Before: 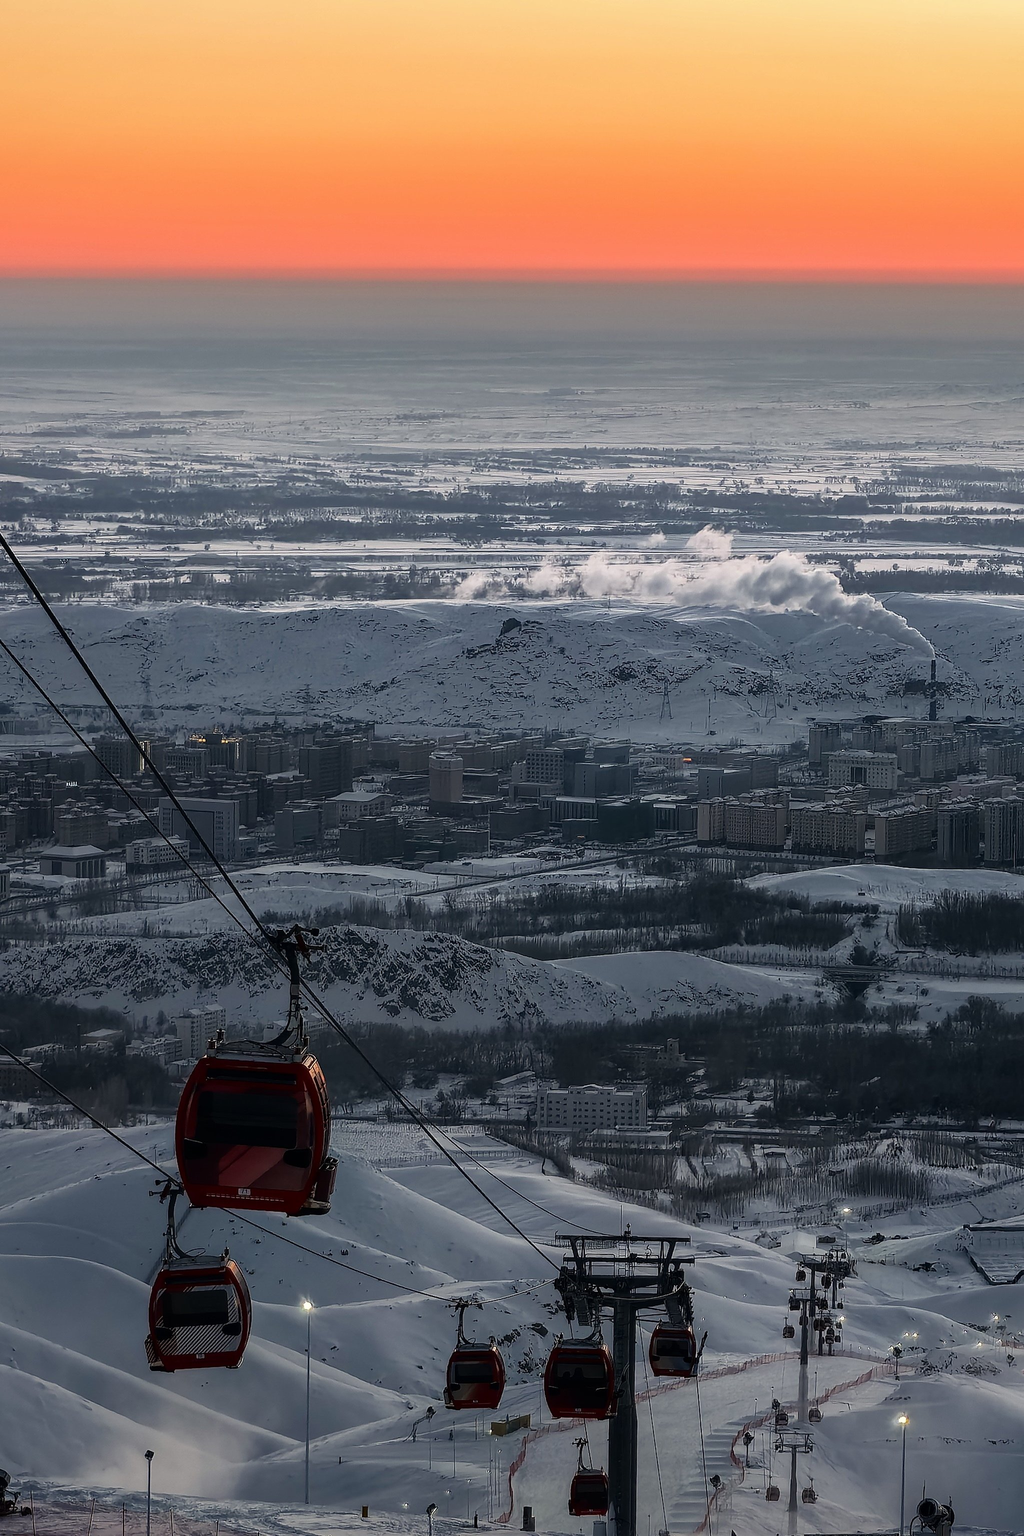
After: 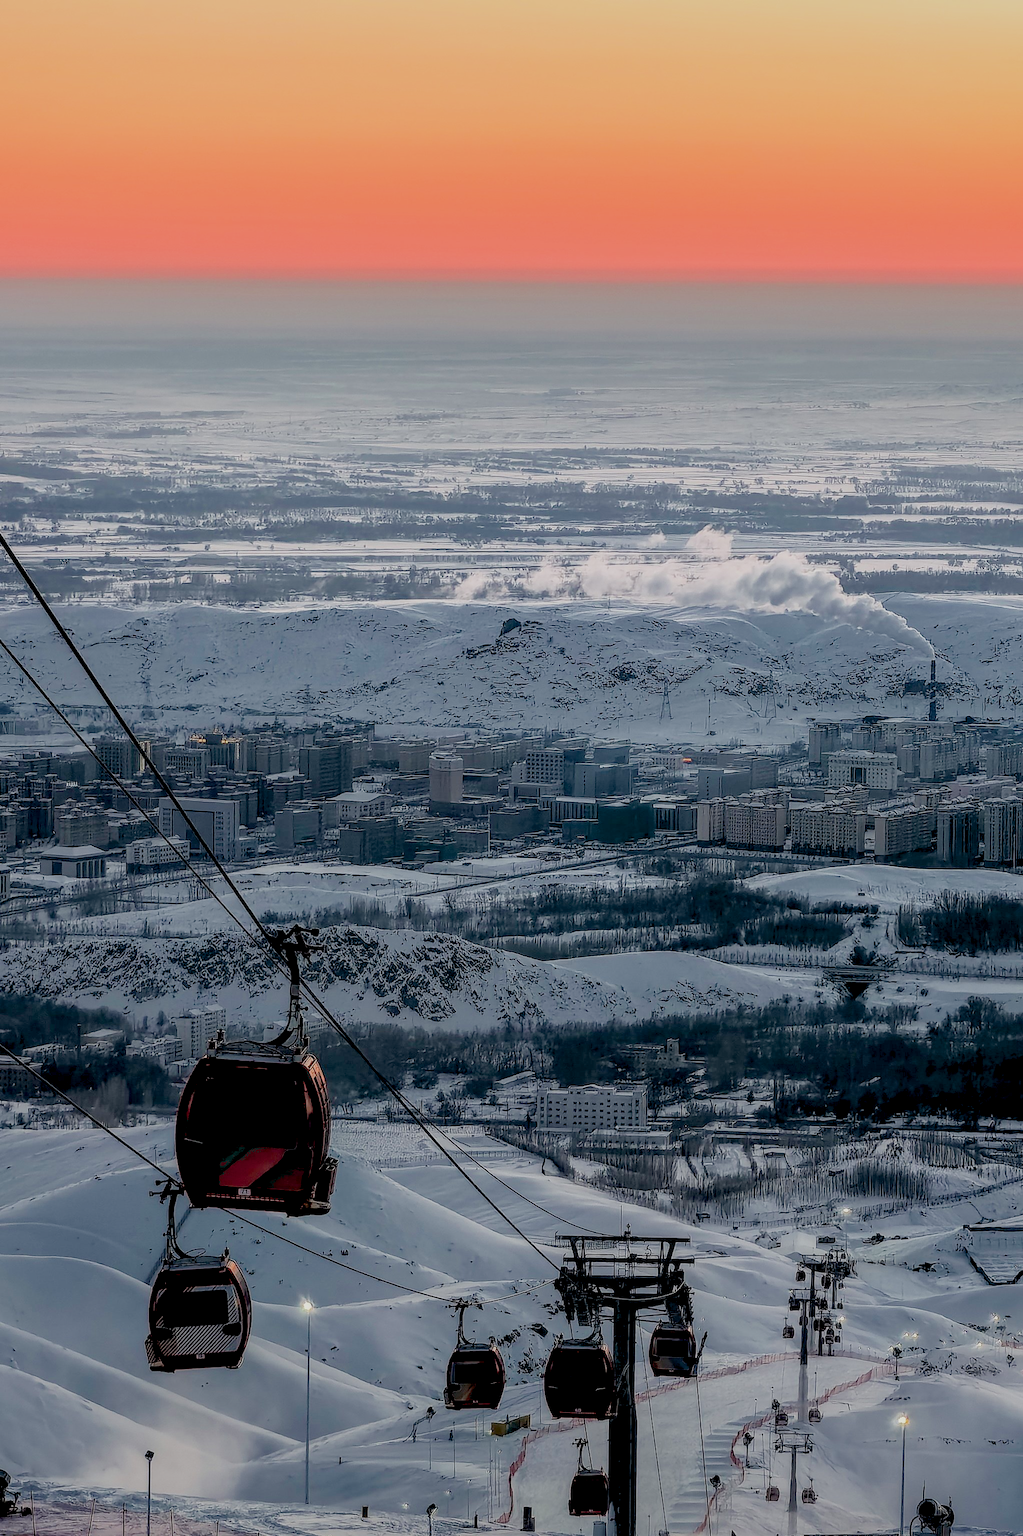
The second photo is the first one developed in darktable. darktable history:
filmic rgb: middle gray luminance 2.56%, black relative exposure -9.89 EV, white relative exposure 6.99 EV, threshold 5.95 EV, dynamic range scaling 9.43%, target black luminance 0%, hardness 3.18, latitude 43.79%, contrast 0.673, highlights saturation mix 4.52%, shadows ↔ highlights balance 13.23%, enable highlight reconstruction true
local contrast: on, module defaults
exposure: black level correction 0.008, exposure 0.972 EV, compensate exposure bias true, compensate highlight preservation false
